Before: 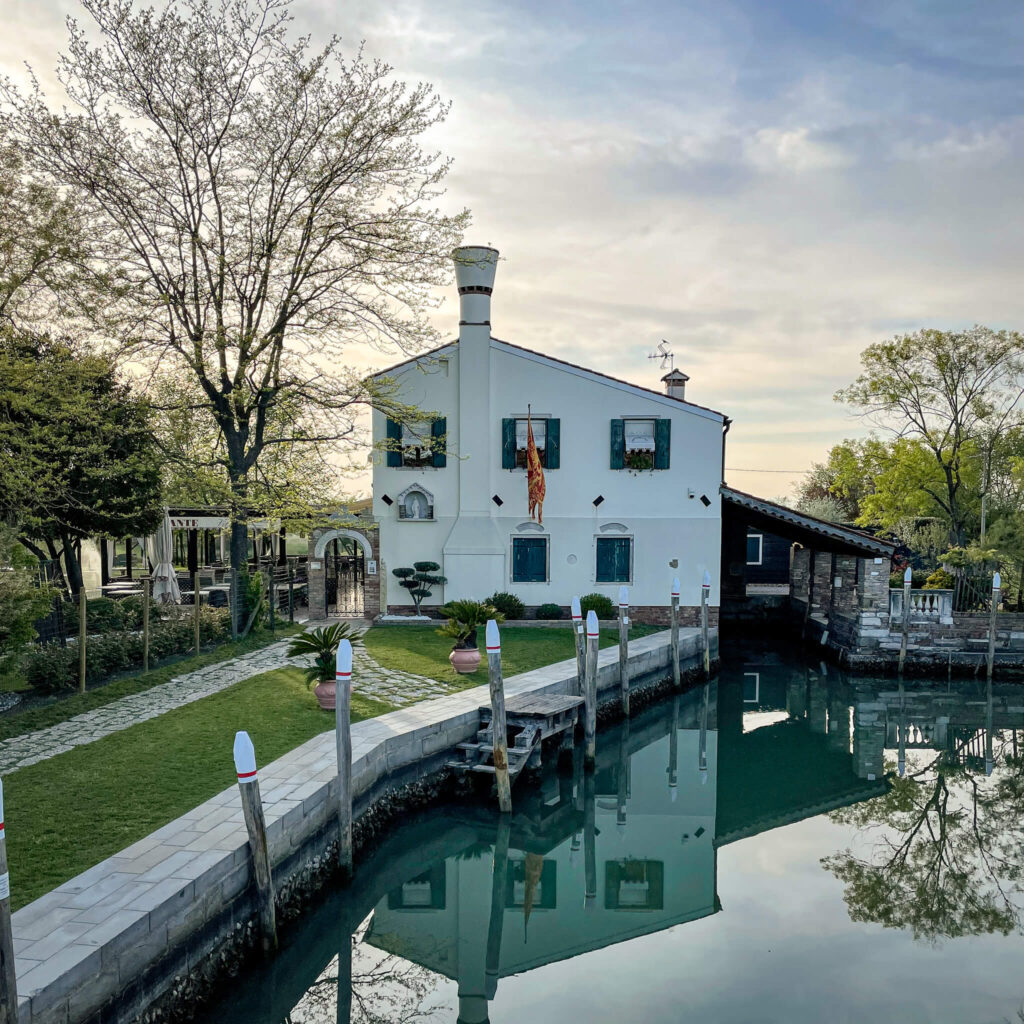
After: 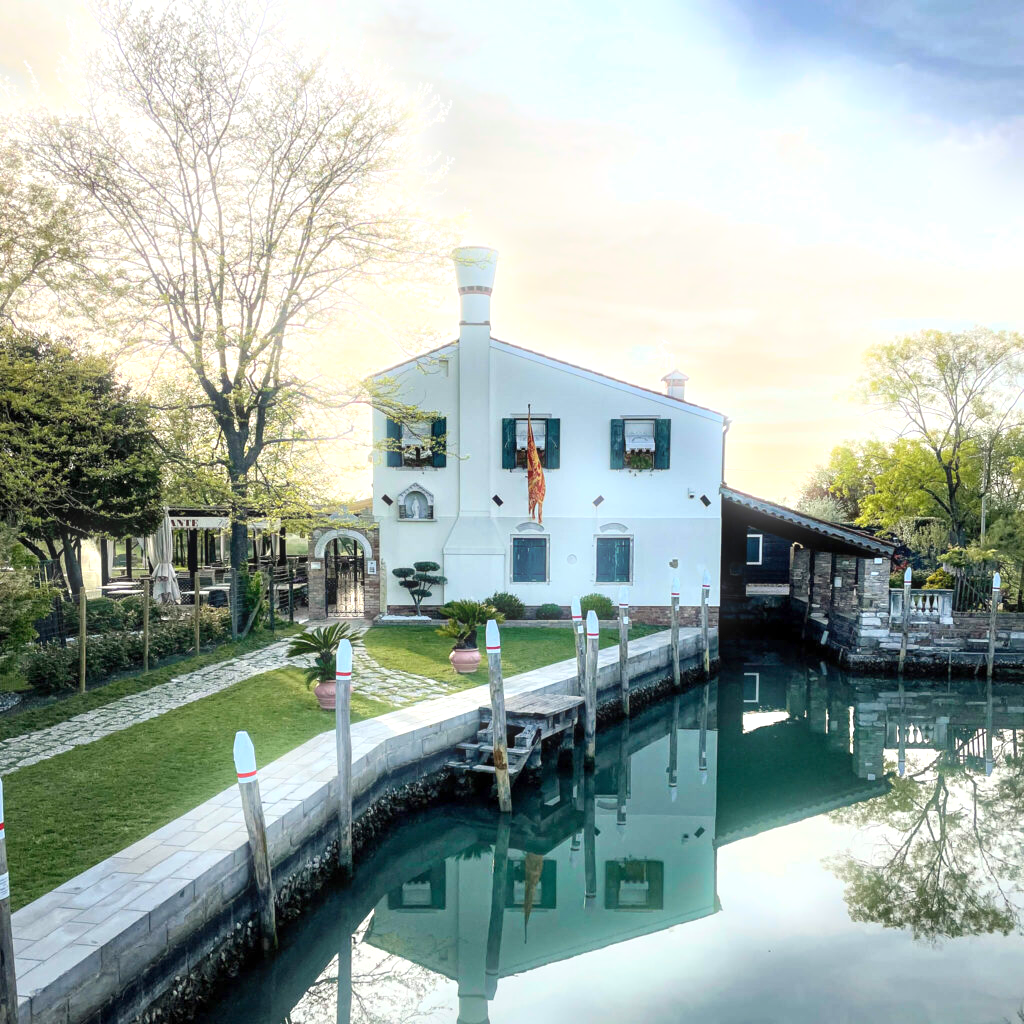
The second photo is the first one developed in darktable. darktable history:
exposure: exposure 0.766 EV, compensate highlight preservation false
bloom: size 5%, threshold 95%, strength 15%
